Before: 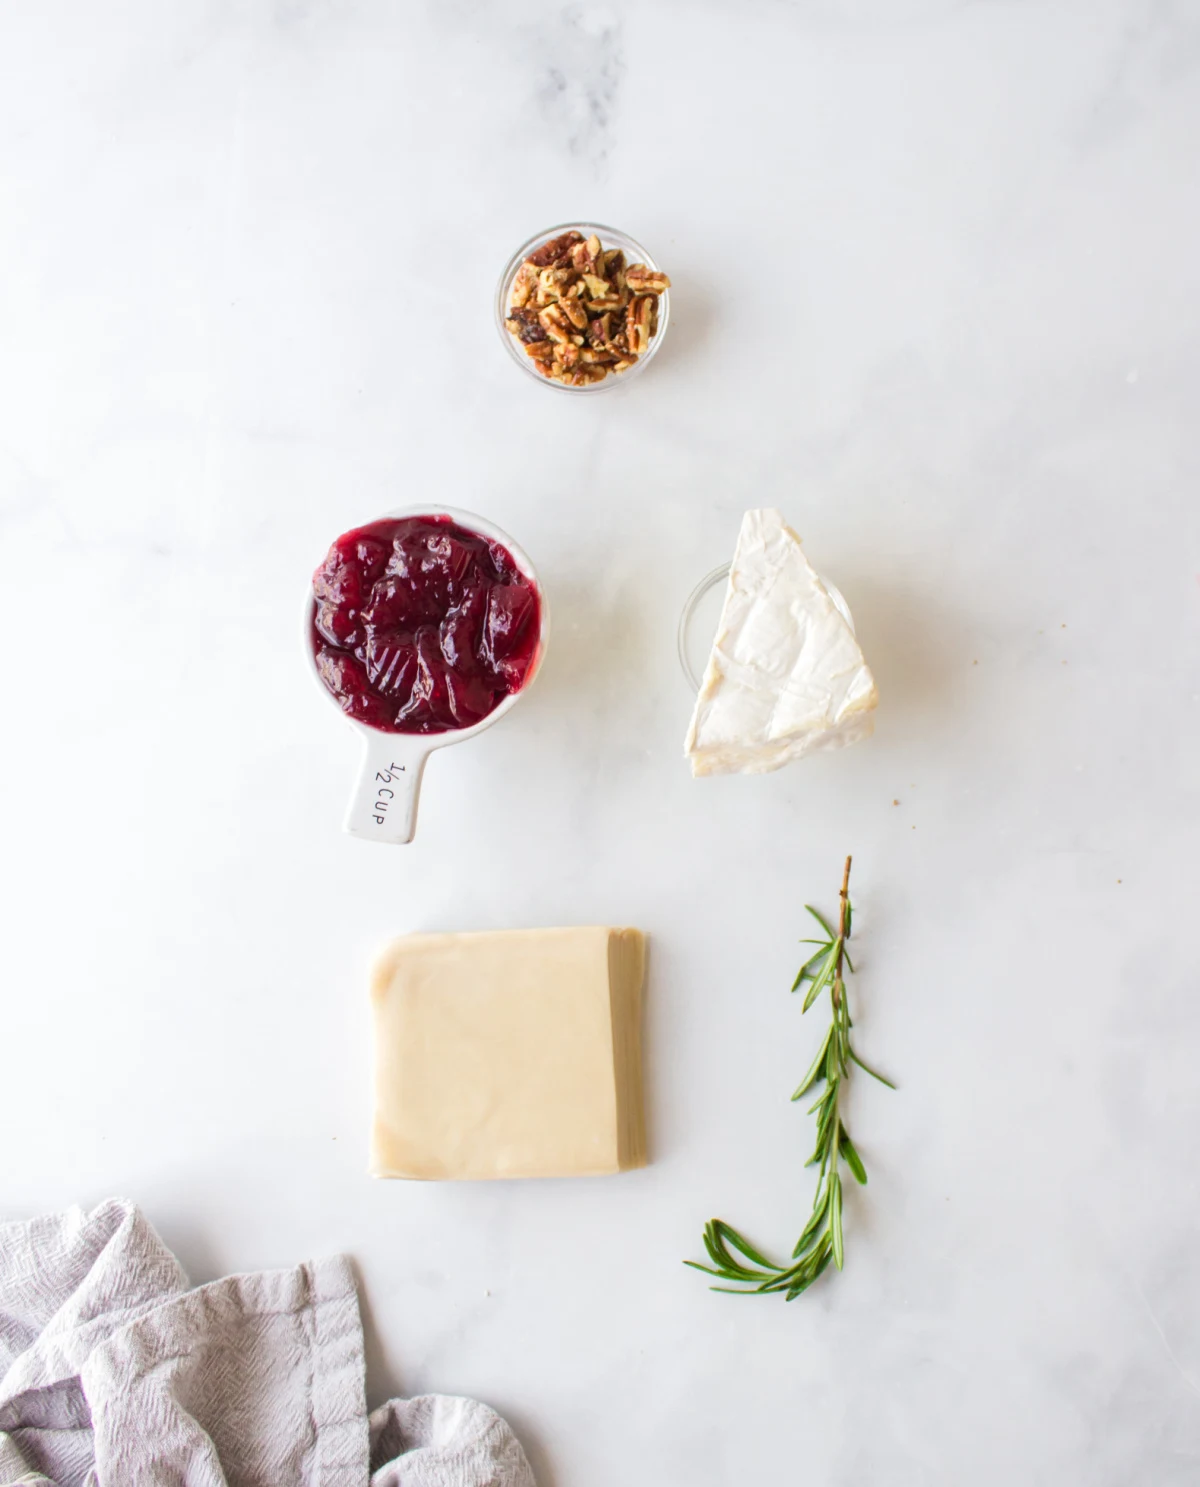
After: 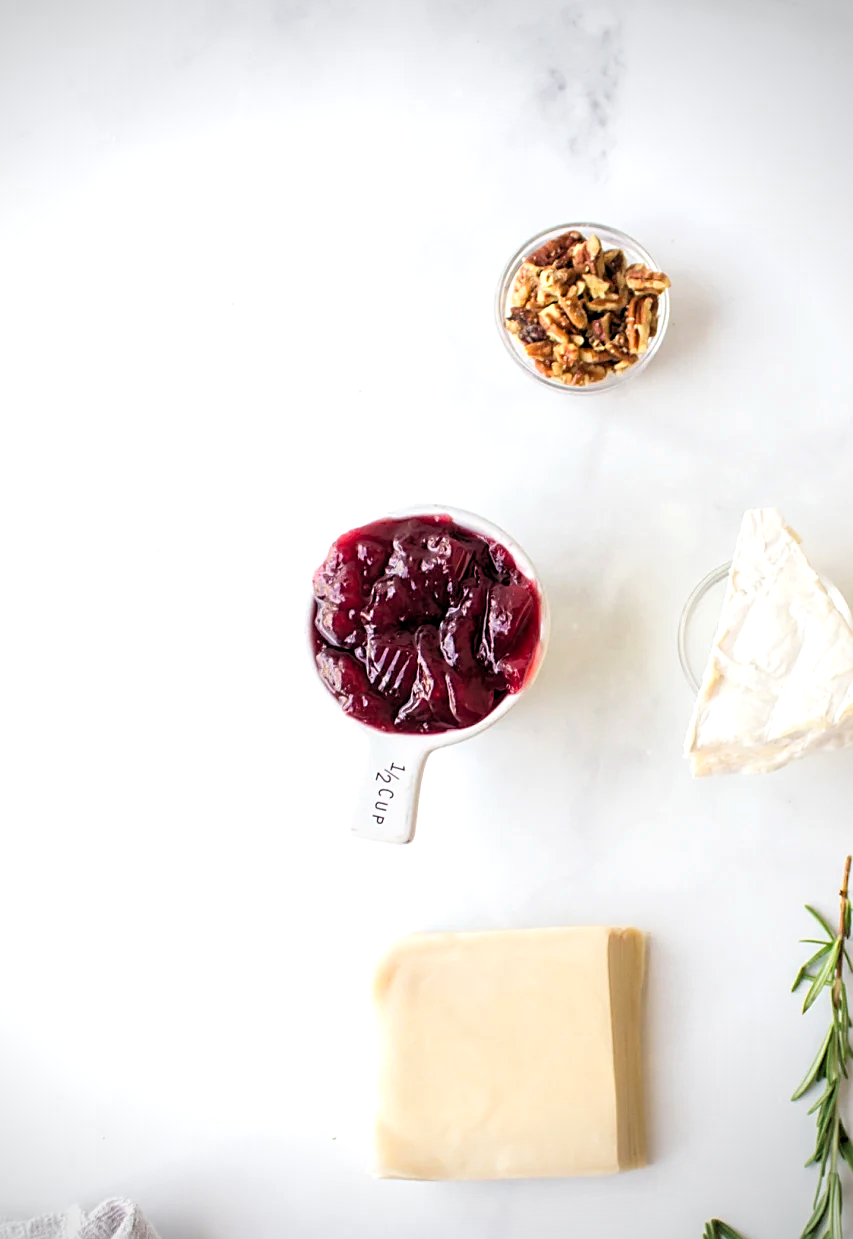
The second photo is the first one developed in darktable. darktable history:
rgb levels: levels [[0.01, 0.419, 0.839], [0, 0.5, 1], [0, 0.5, 1]]
sharpen: on, module defaults
vignetting: on, module defaults
crop: right 28.885%, bottom 16.626%
